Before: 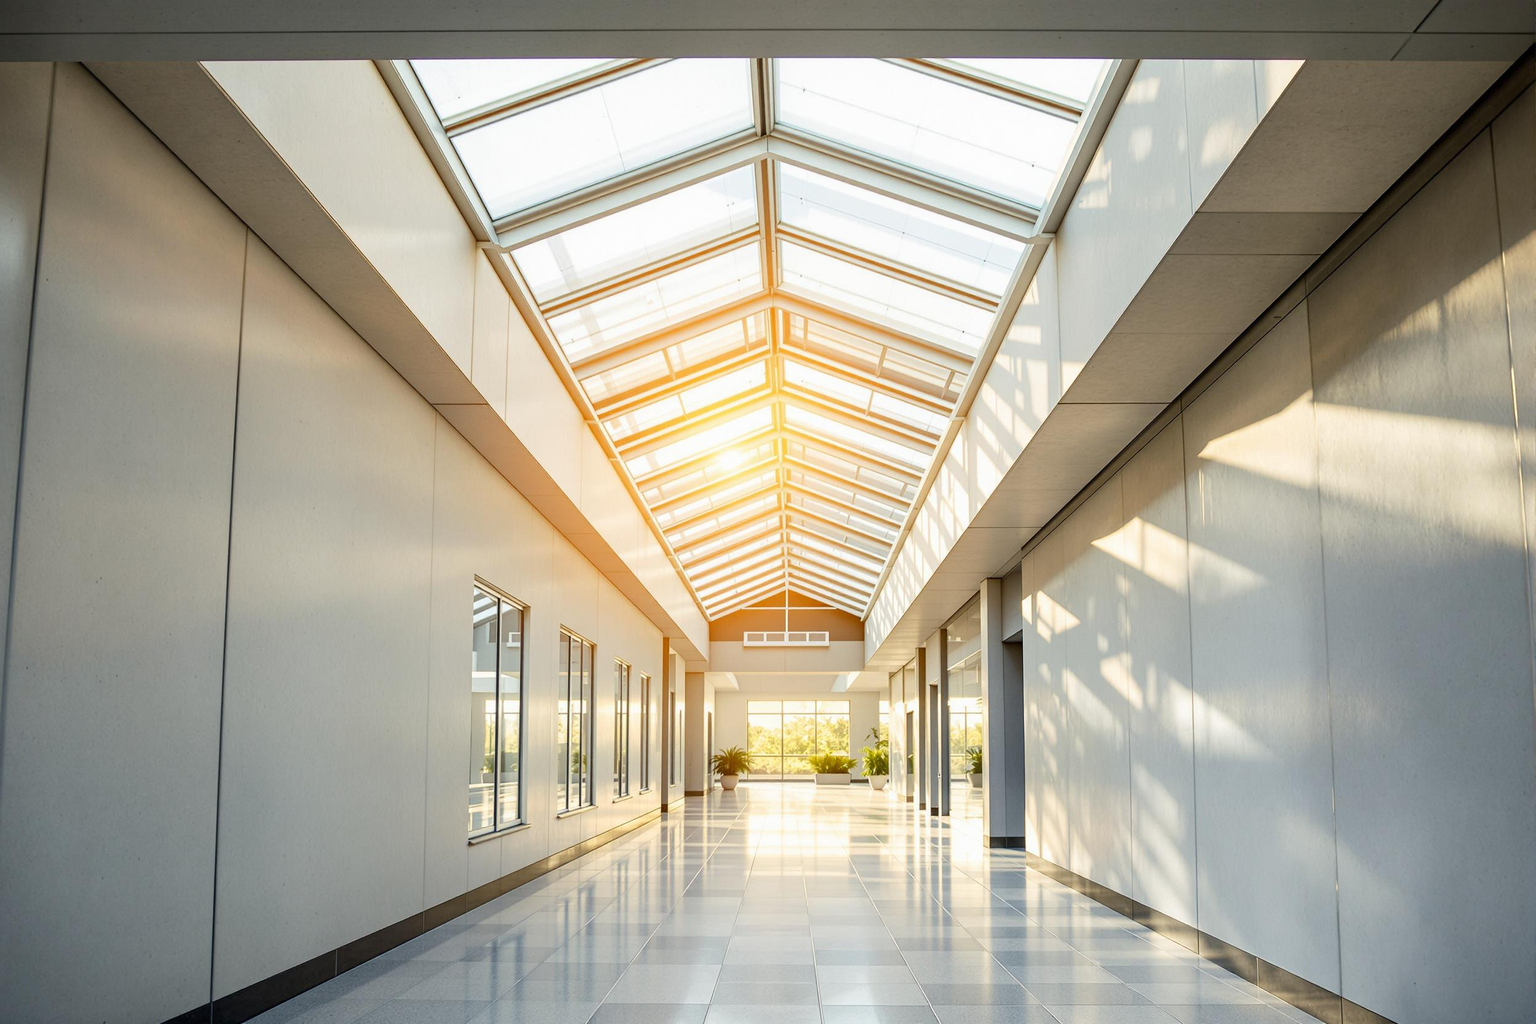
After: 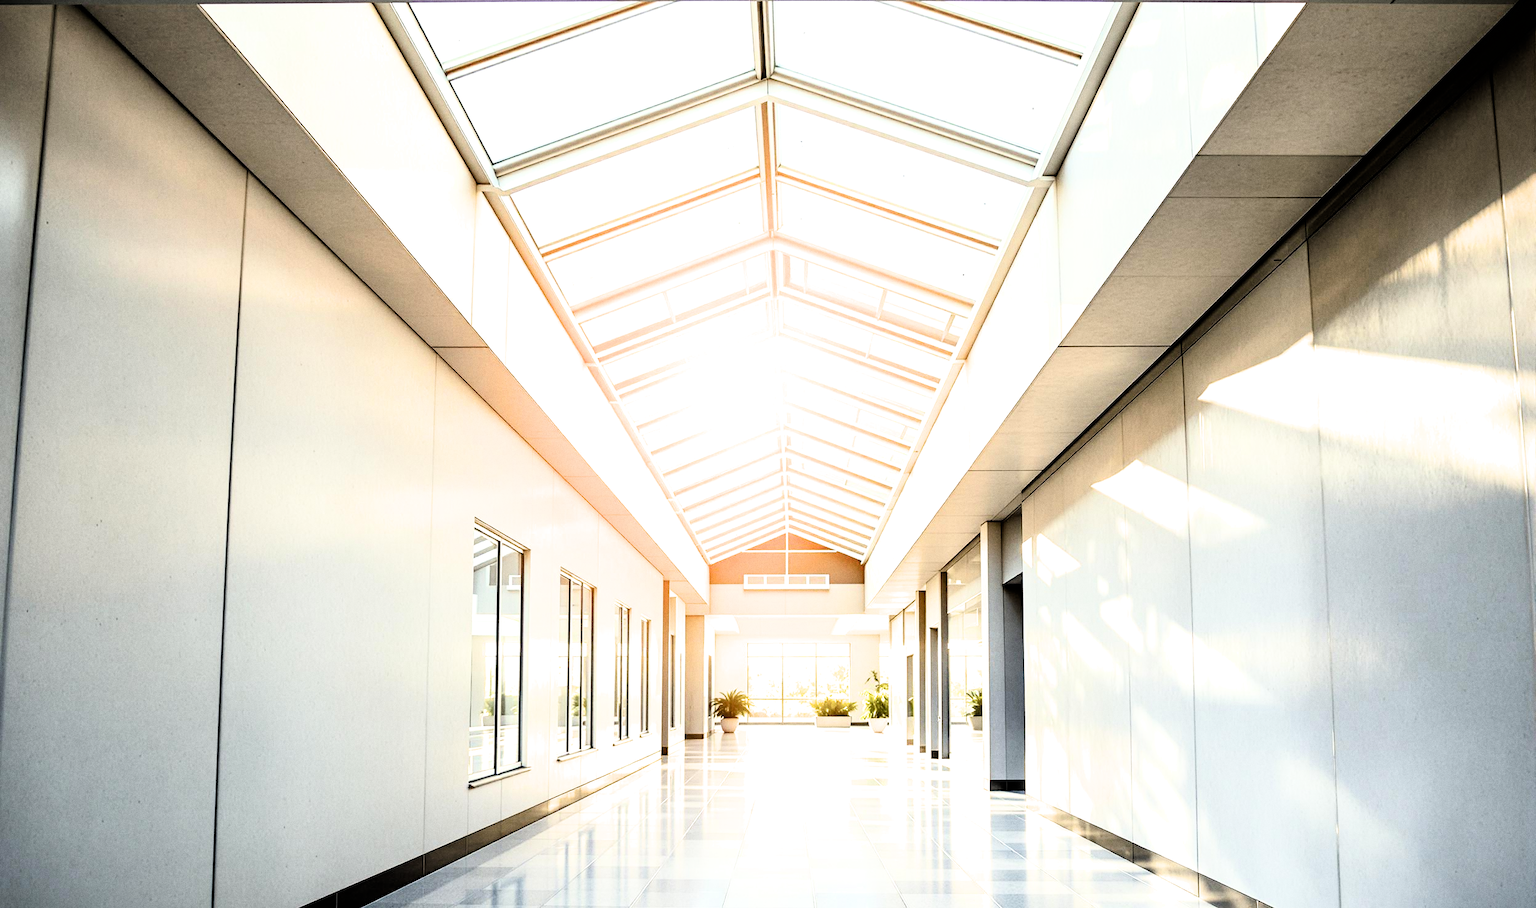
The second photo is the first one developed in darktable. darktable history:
filmic rgb: black relative exposure -3.75 EV, white relative exposure 2.4 EV, dynamic range scaling -50%, hardness 3.42, latitude 30%, contrast 1.8
crop and rotate: top 5.609%, bottom 5.609%
exposure: exposure 0.6 EV, compensate highlight preservation false
grain: coarseness 0.09 ISO
